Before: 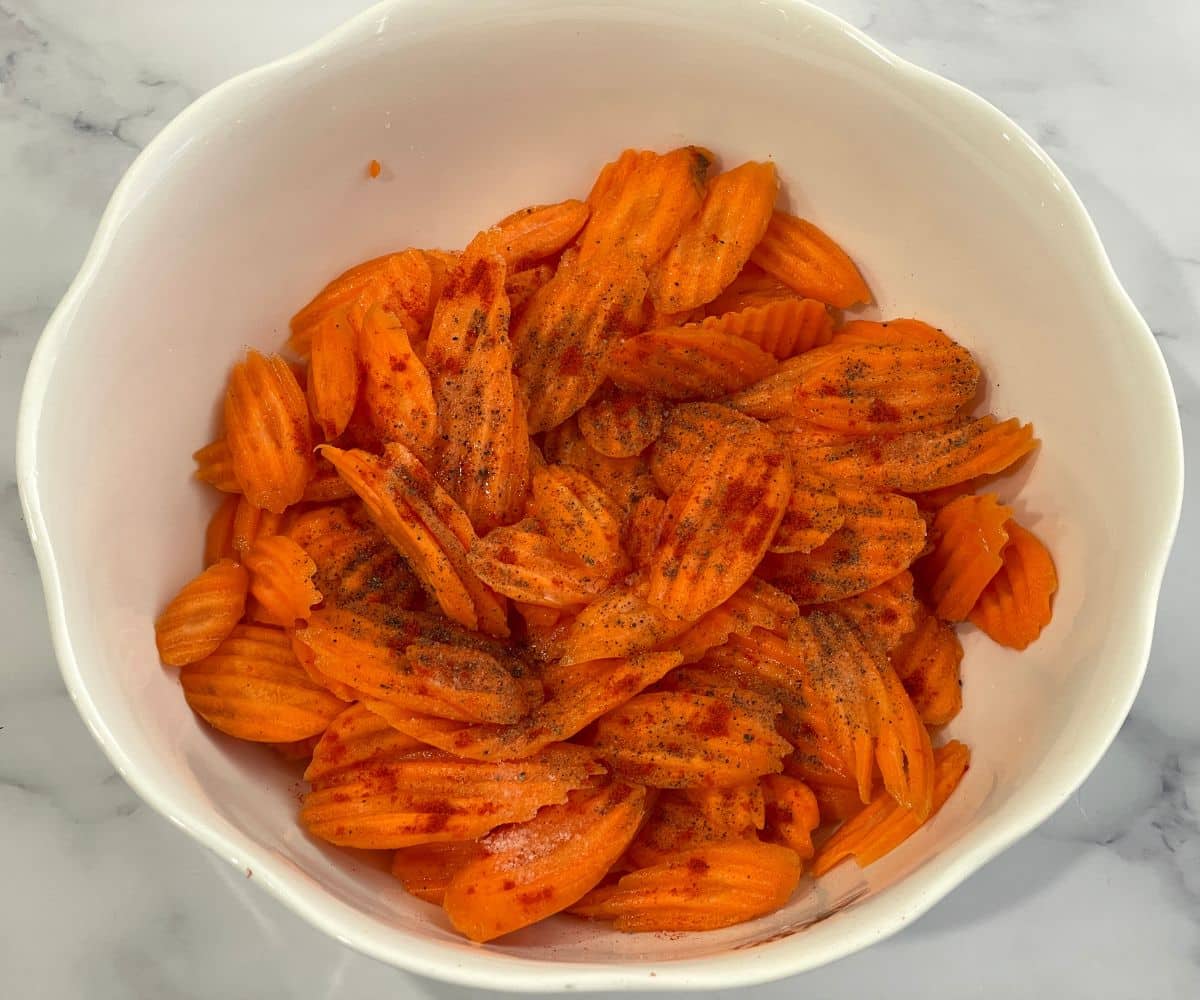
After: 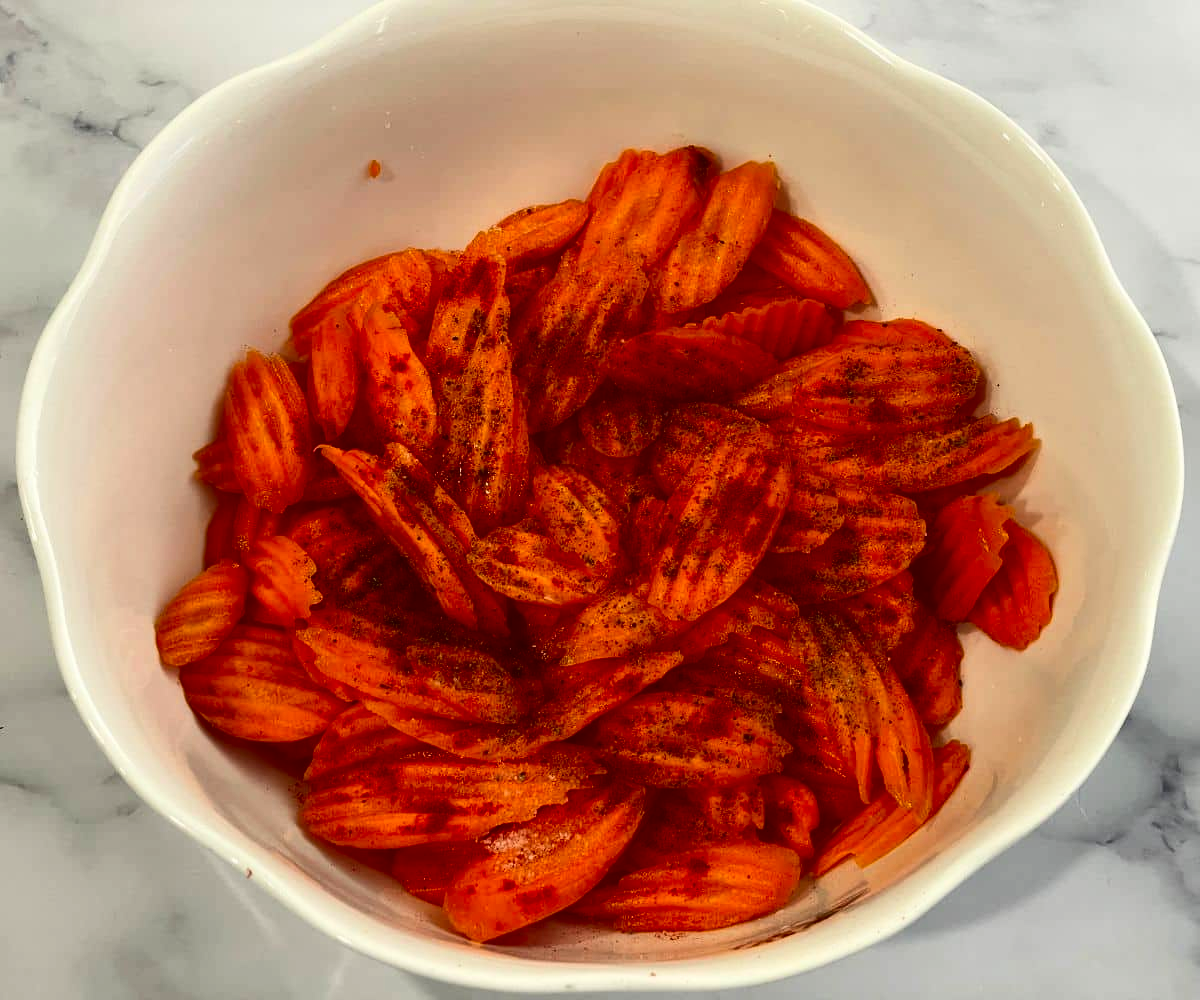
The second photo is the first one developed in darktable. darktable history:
contrast brightness saturation: contrast 0.221, brightness -0.188, saturation 0.233
